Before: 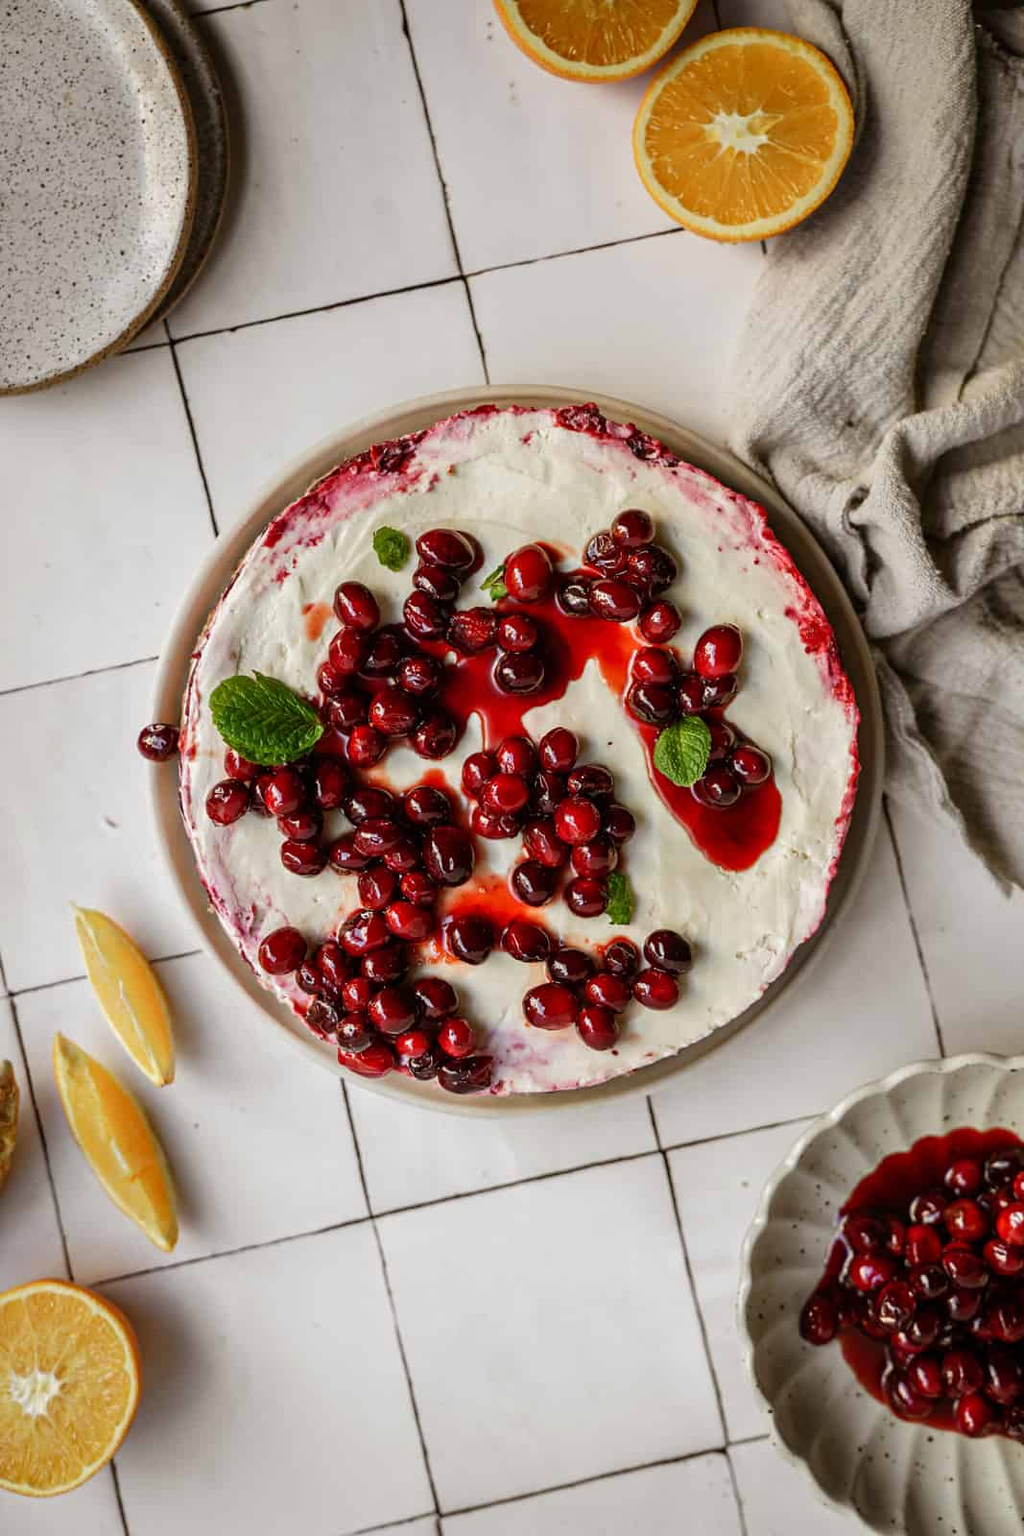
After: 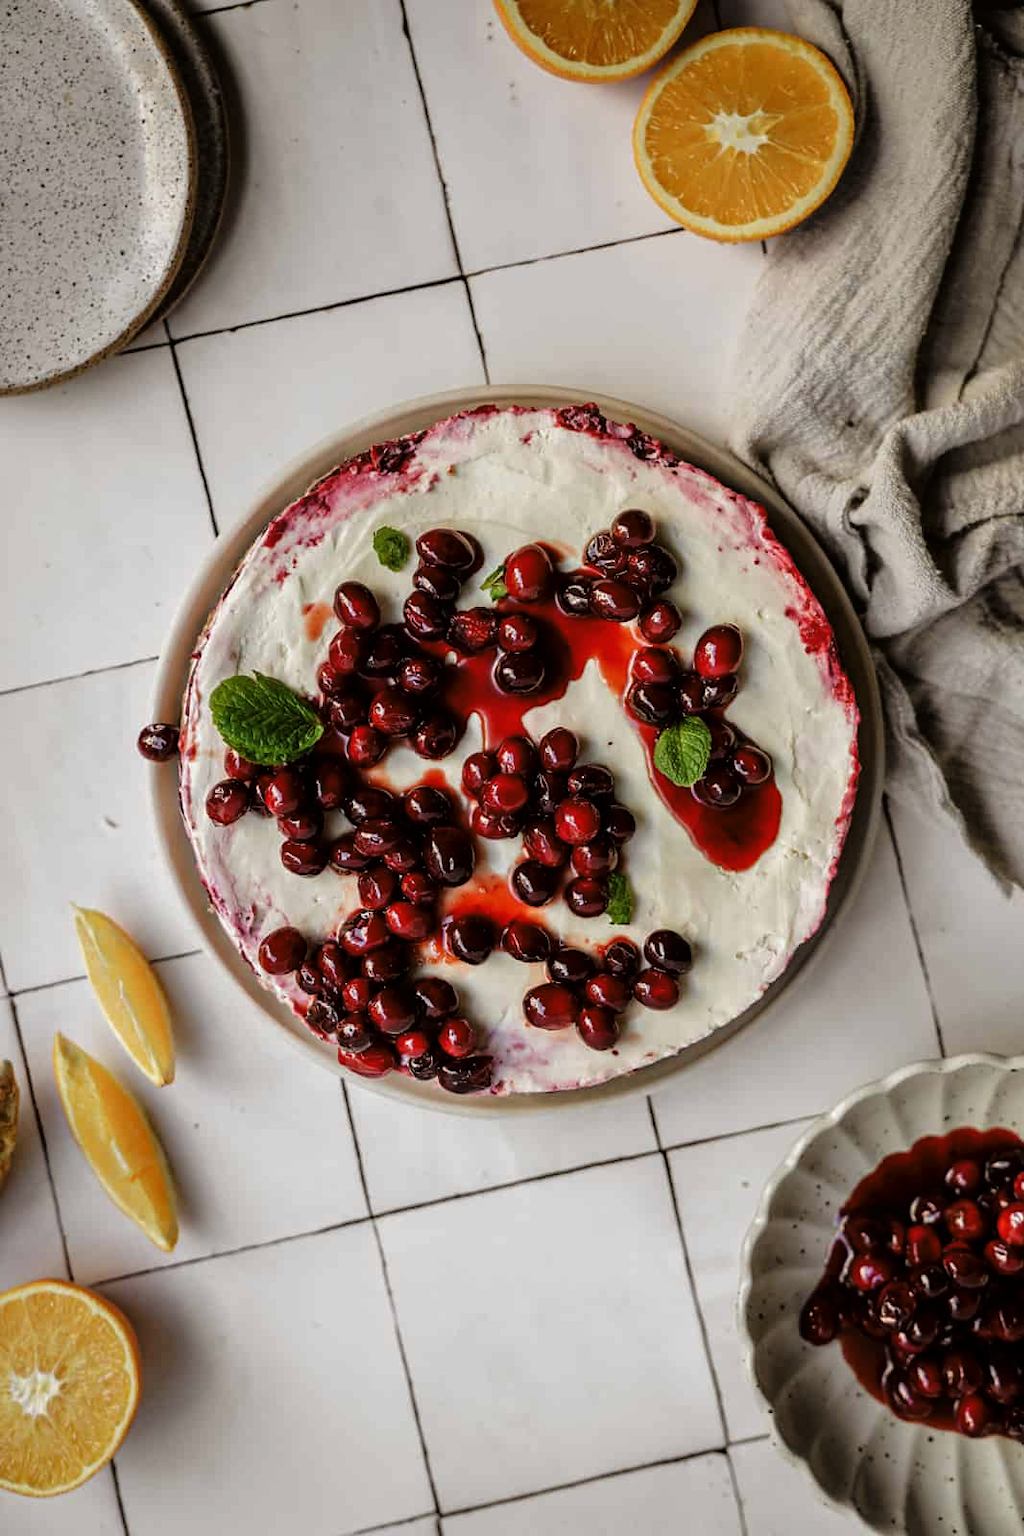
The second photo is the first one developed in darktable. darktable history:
tone curve: curves: ch0 [(0, 0) (0.106, 0.041) (0.256, 0.197) (0.37, 0.336) (0.513, 0.481) (0.667, 0.629) (1, 1)]; ch1 [(0, 0) (0.502, 0.505) (0.553, 0.577) (1, 1)]; ch2 [(0, 0) (0.5, 0.495) (0.56, 0.544) (1, 1)], color space Lab, linked channels, preserve colors none
